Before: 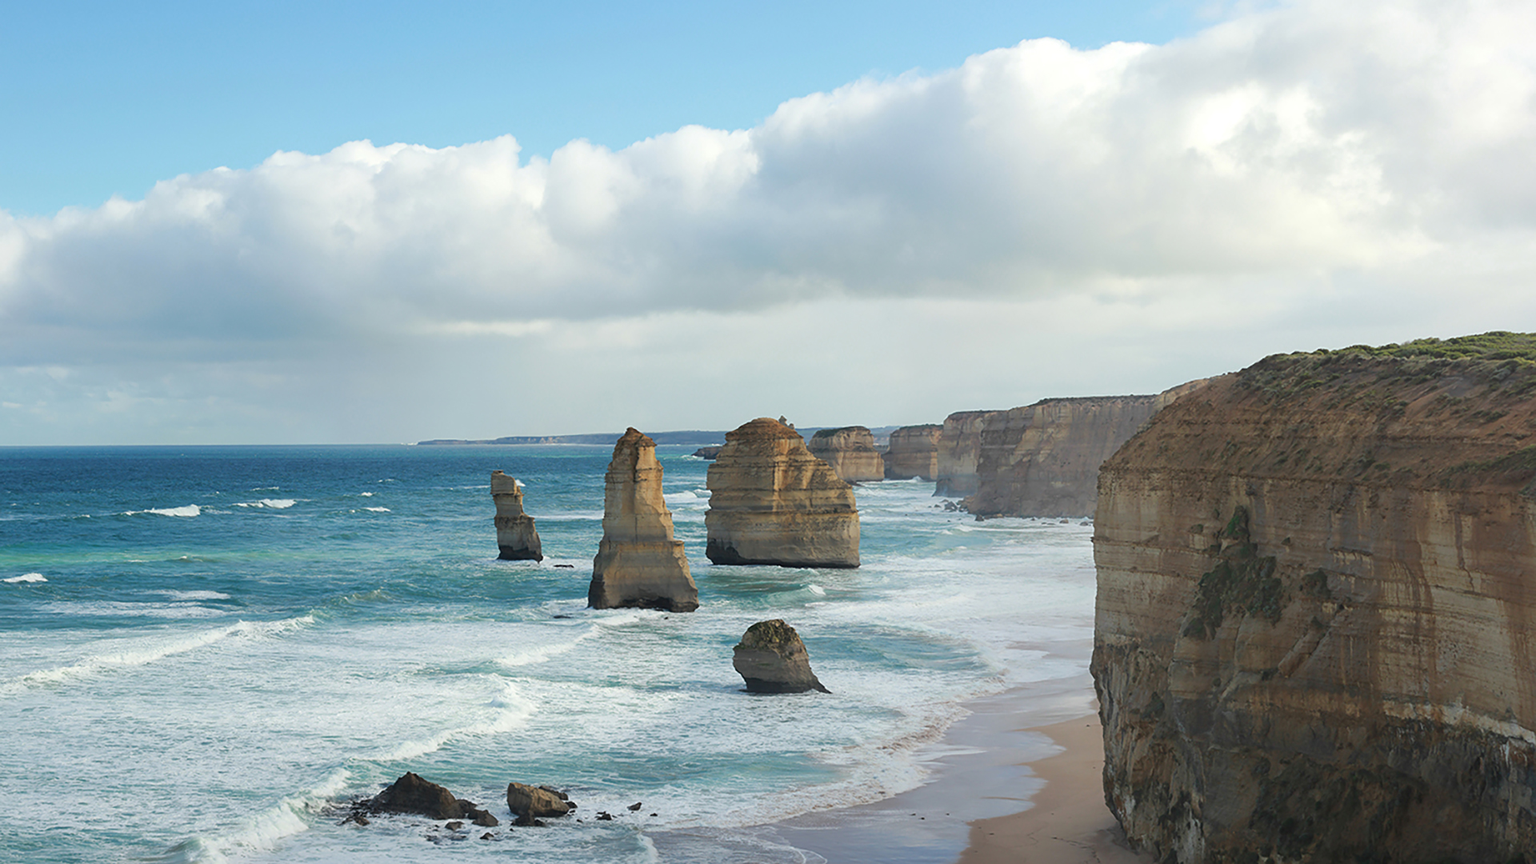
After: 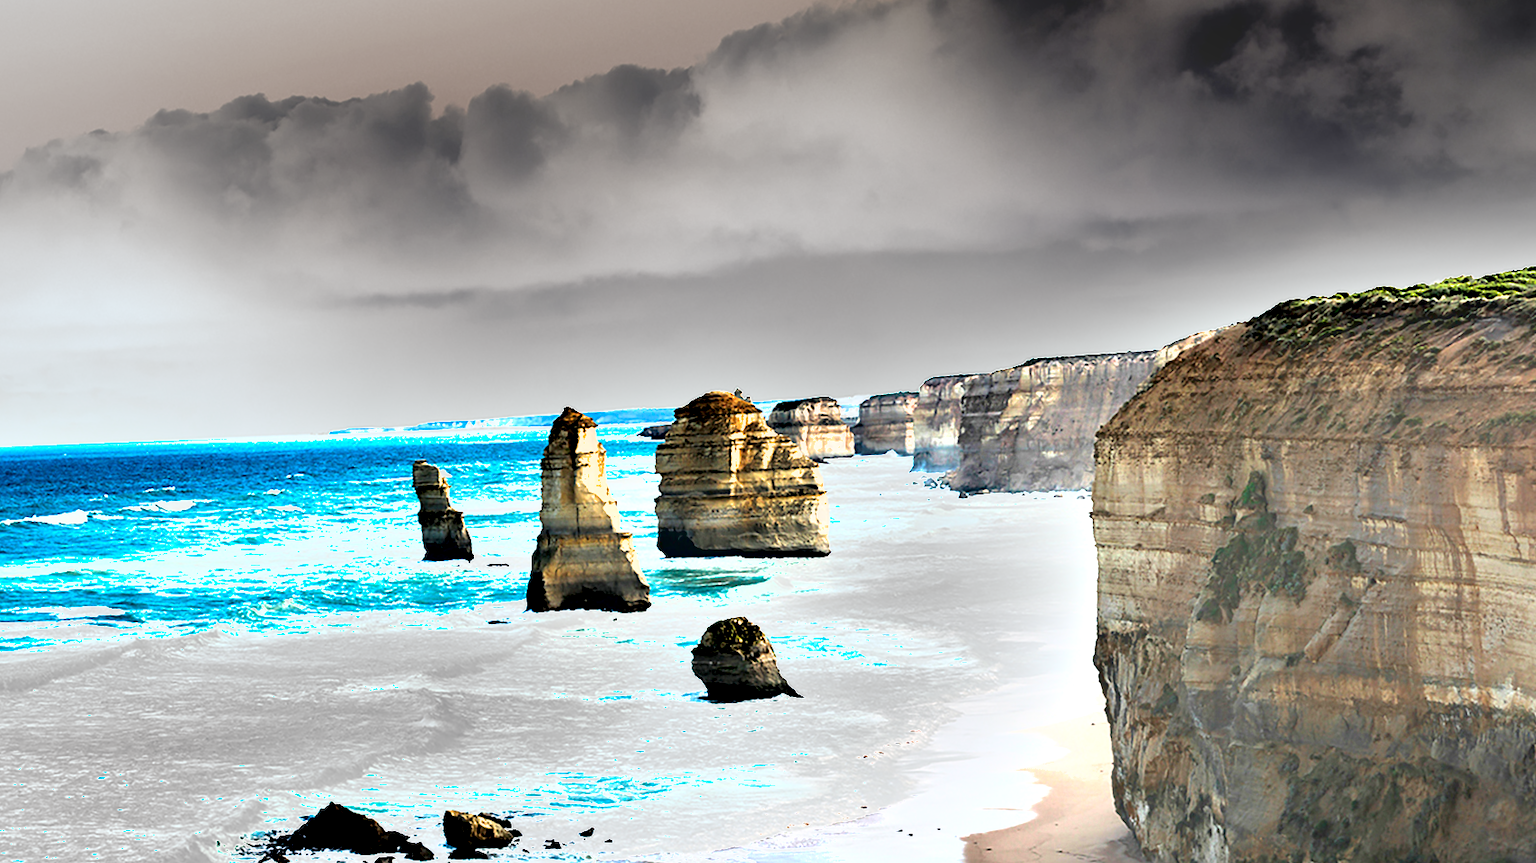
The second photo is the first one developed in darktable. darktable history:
shadows and highlights: soften with gaussian
exposure: black level correction 0.005, exposure 2.084 EV, compensate highlight preservation false
crop and rotate: angle 1.96°, left 5.673%, top 5.673%
